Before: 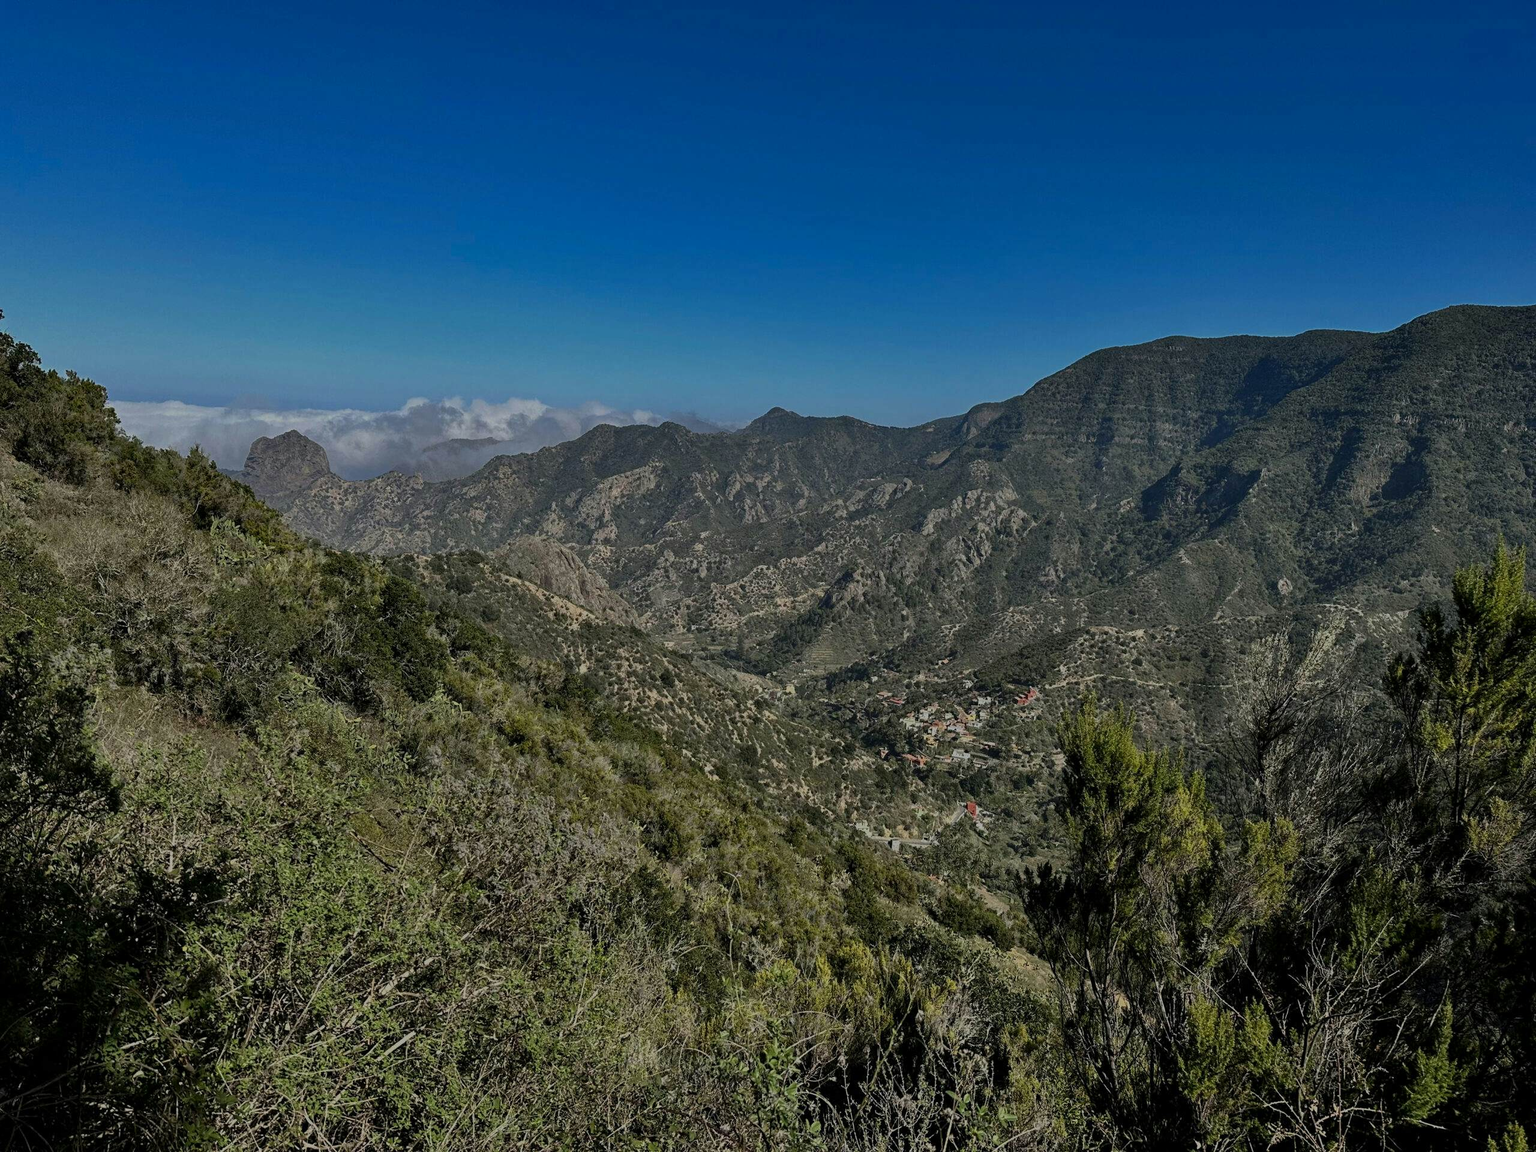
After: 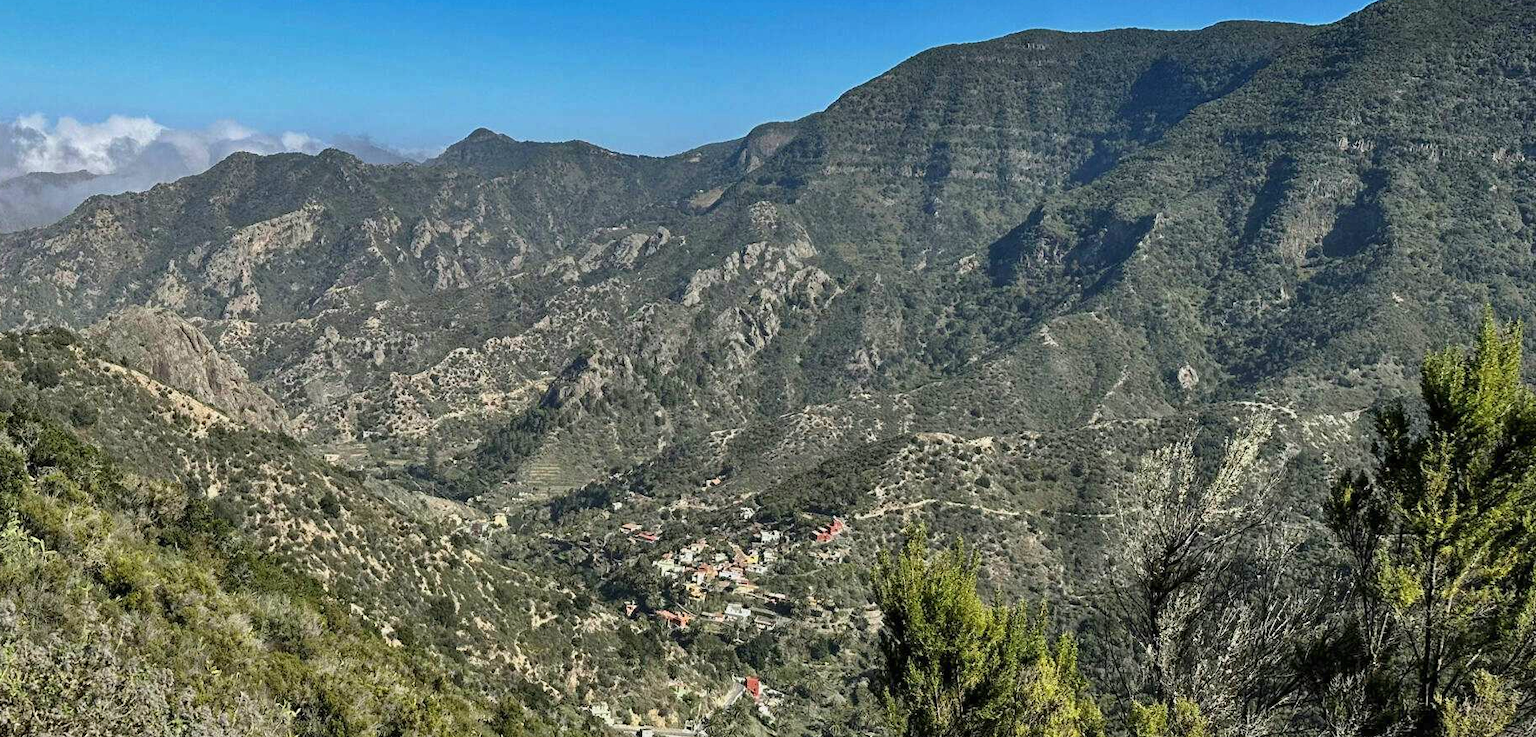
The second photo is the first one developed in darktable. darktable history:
crop and rotate: left 28.014%, top 27.392%, bottom 26.487%
exposure: black level correction 0, exposure 1.096 EV, compensate highlight preservation false
shadows and highlights: shadows 37.03, highlights -26.89, soften with gaussian
